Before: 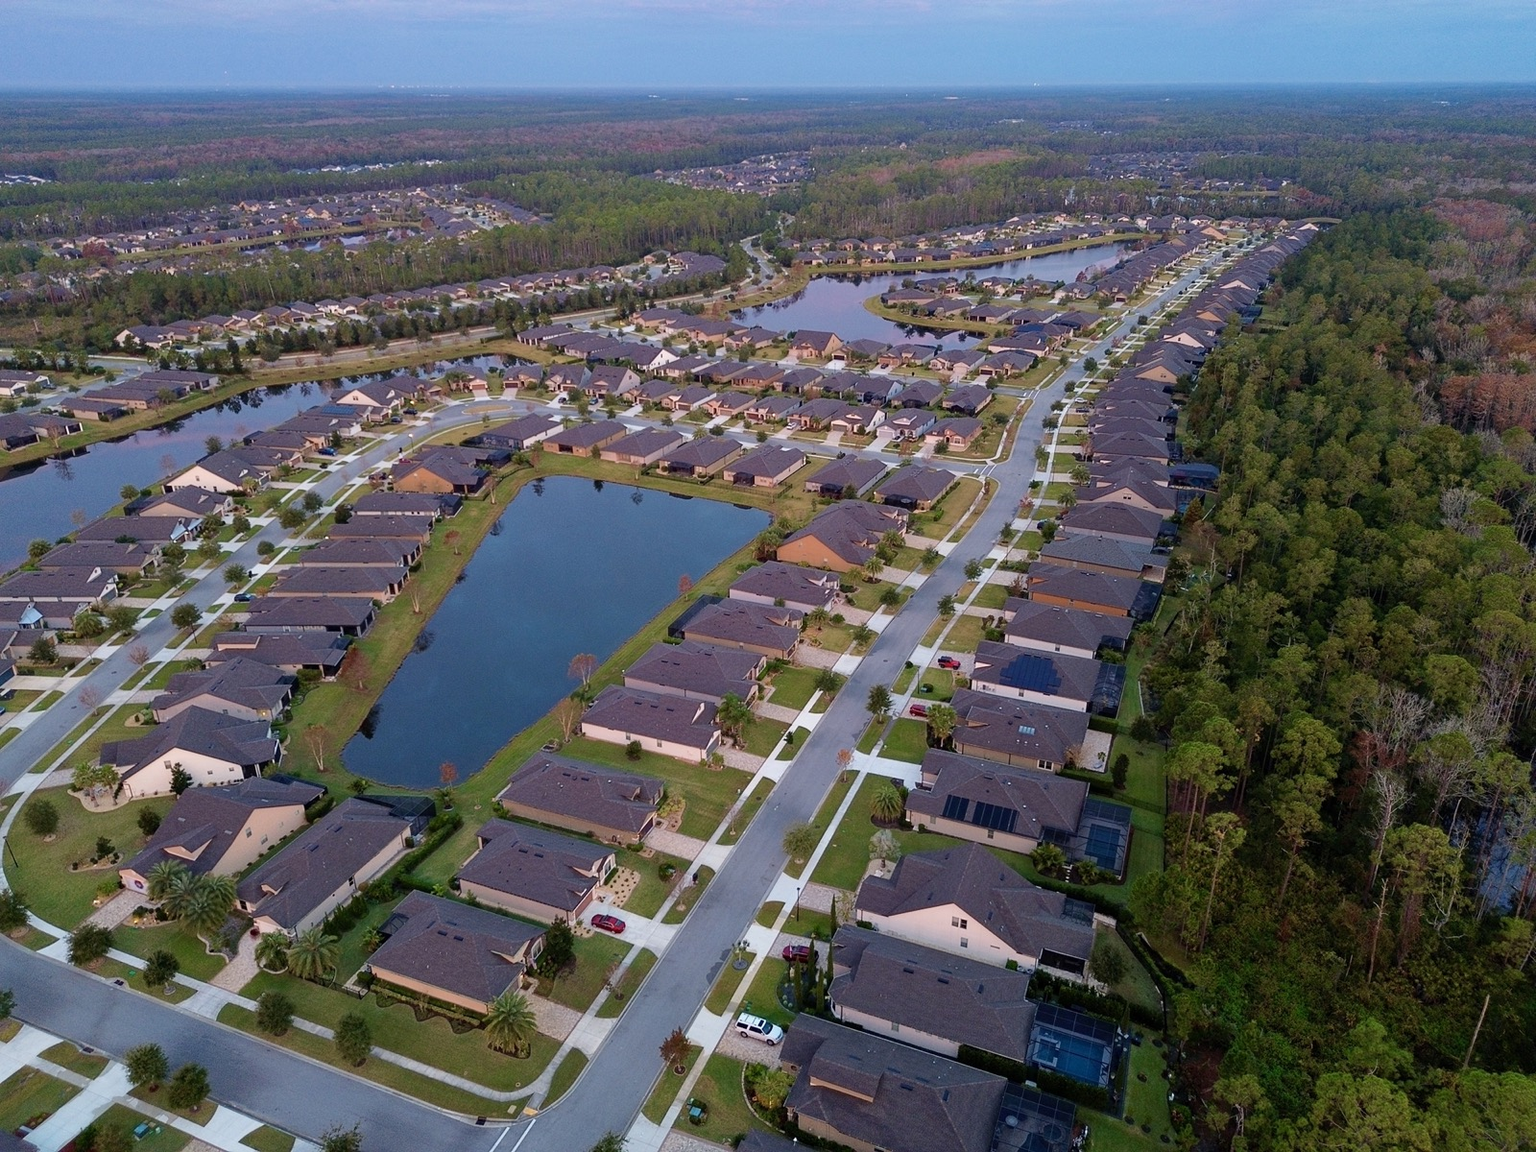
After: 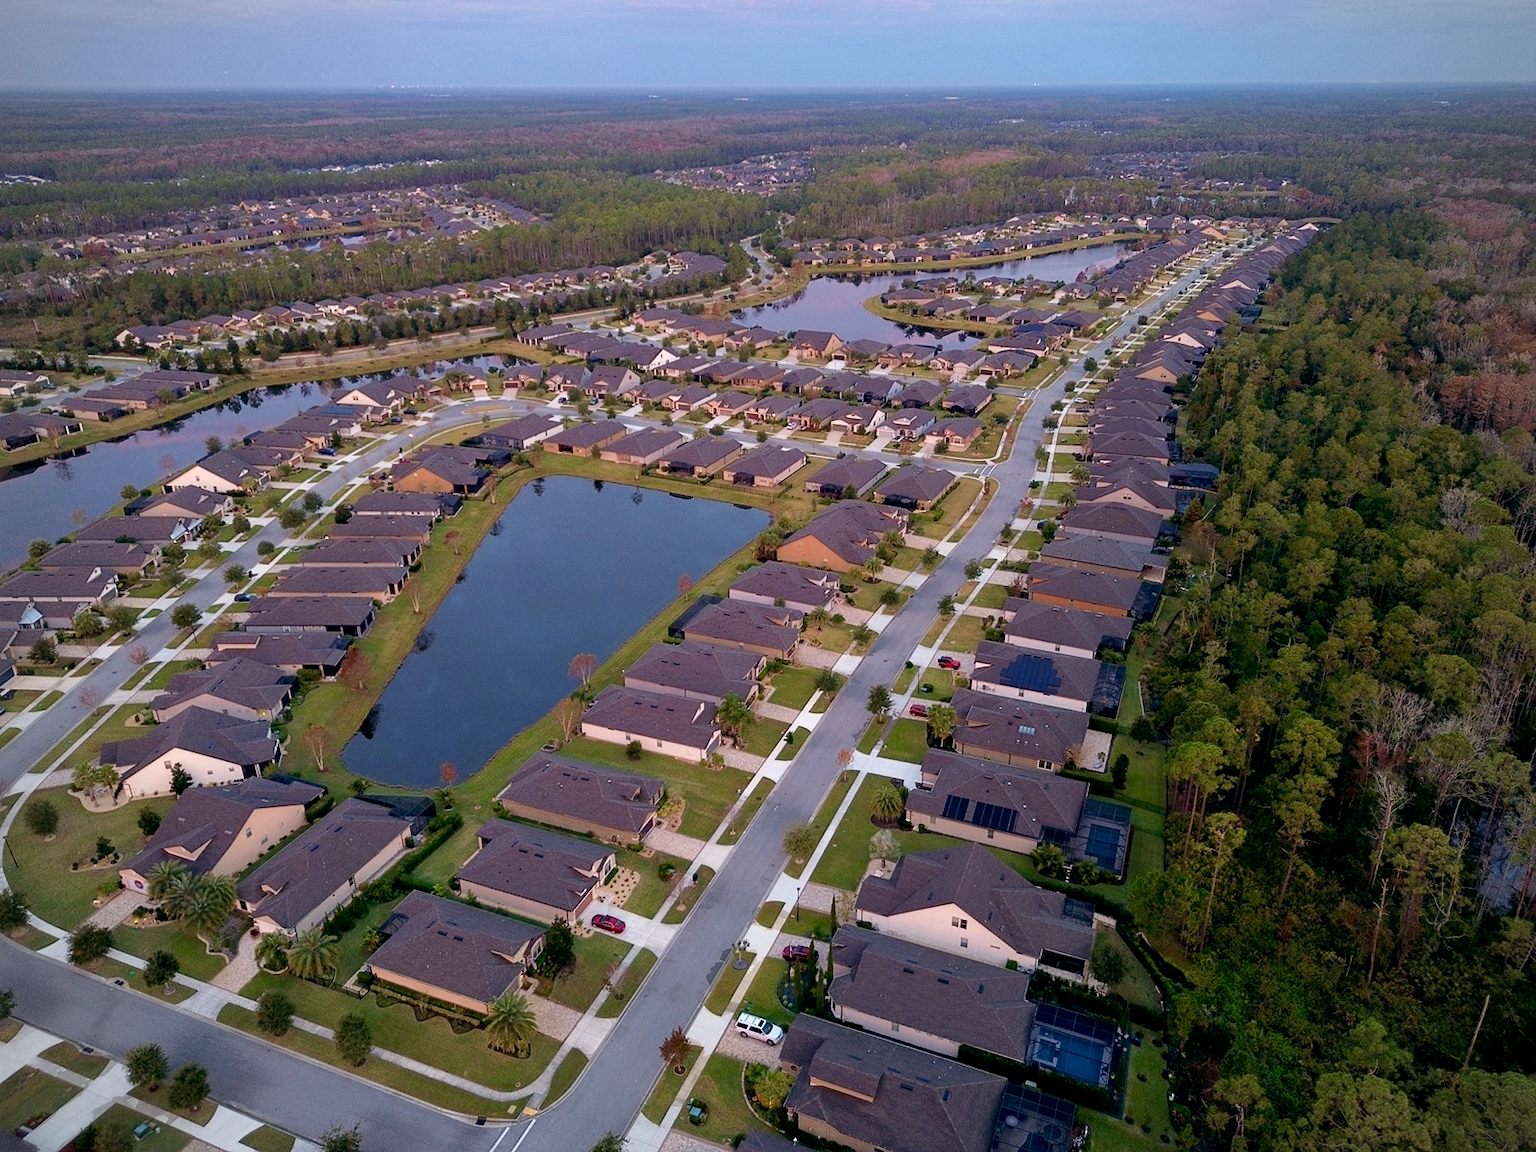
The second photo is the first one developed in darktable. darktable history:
exposure: exposure 0.128 EV, compensate highlight preservation false
color balance: lift [0.998, 0.998, 1.001, 1.002], gamma [0.995, 1.025, 0.992, 0.975], gain [0.995, 1.02, 0.997, 0.98]
tone equalizer: on, module defaults
vignetting: fall-off radius 63.6%
